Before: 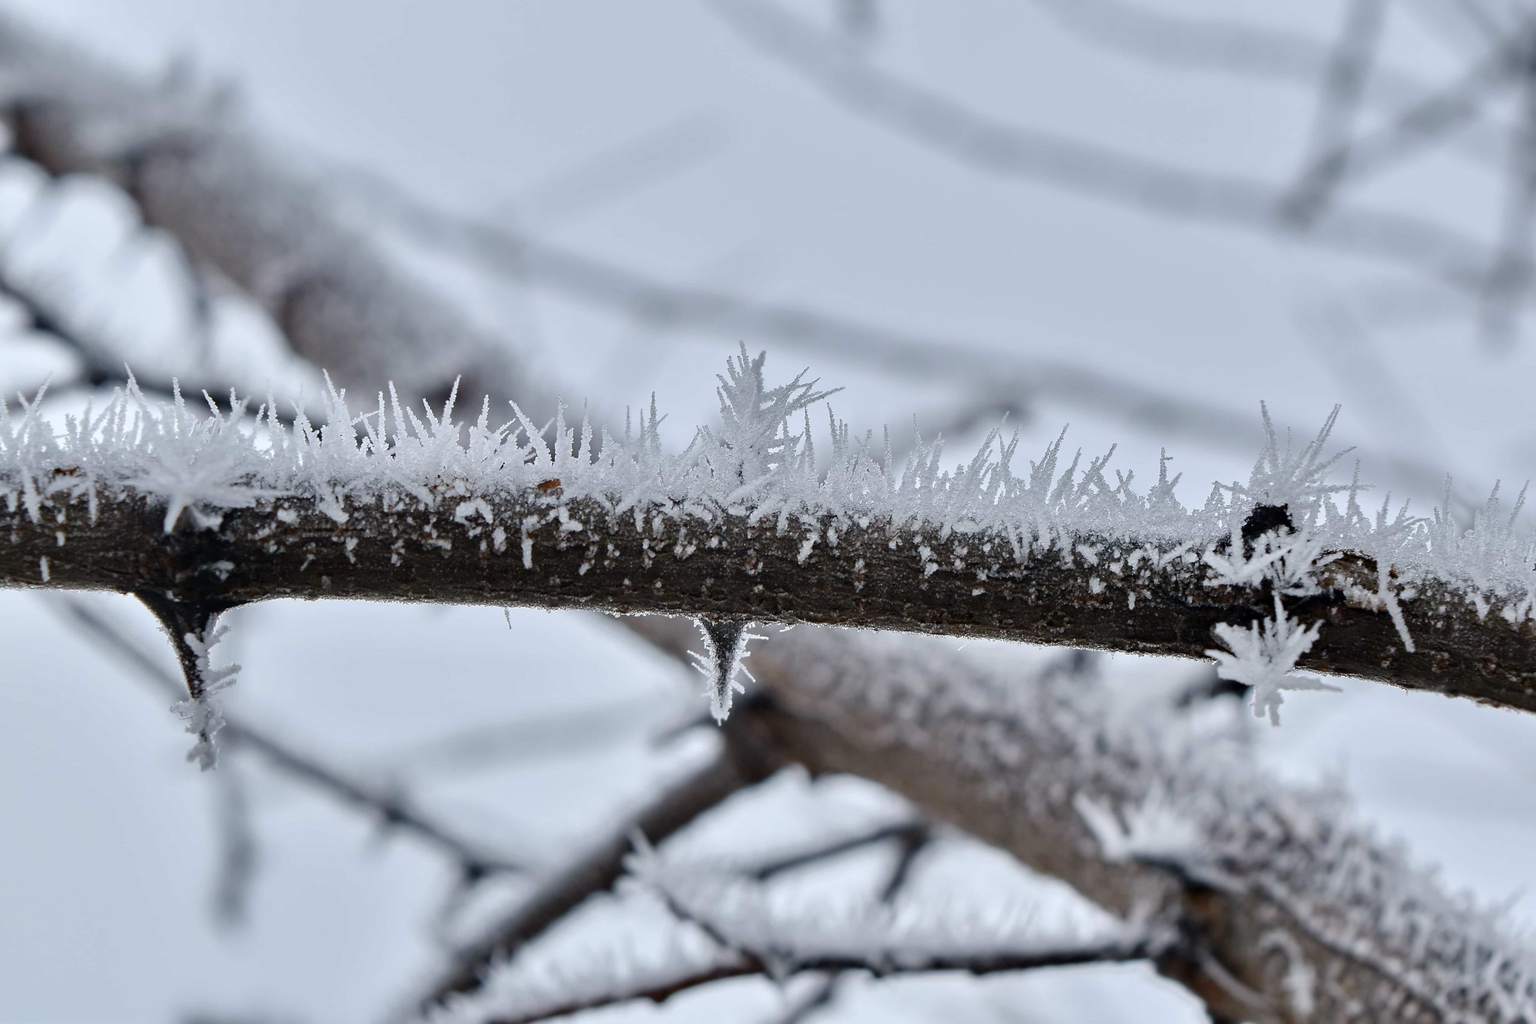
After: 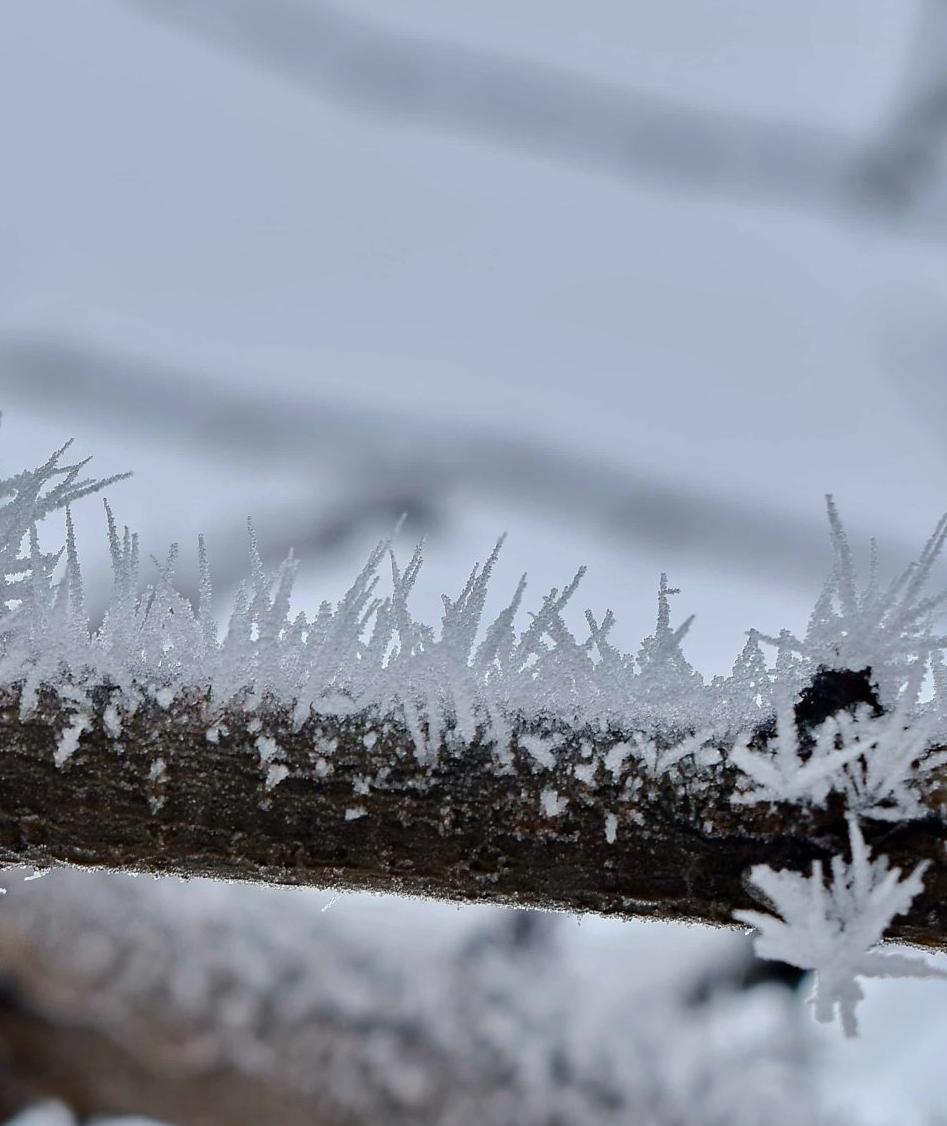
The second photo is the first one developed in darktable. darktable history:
crop and rotate: left 49.818%, top 10.141%, right 13.186%, bottom 23.862%
color balance rgb: perceptual saturation grading › global saturation 19.98%
tone equalizer: edges refinement/feathering 500, mask exposure compensation -1.57 EV, preserve details no
shadows and highlights: shadows -20.6, white point adjustment -1.97, highlights -34.82
